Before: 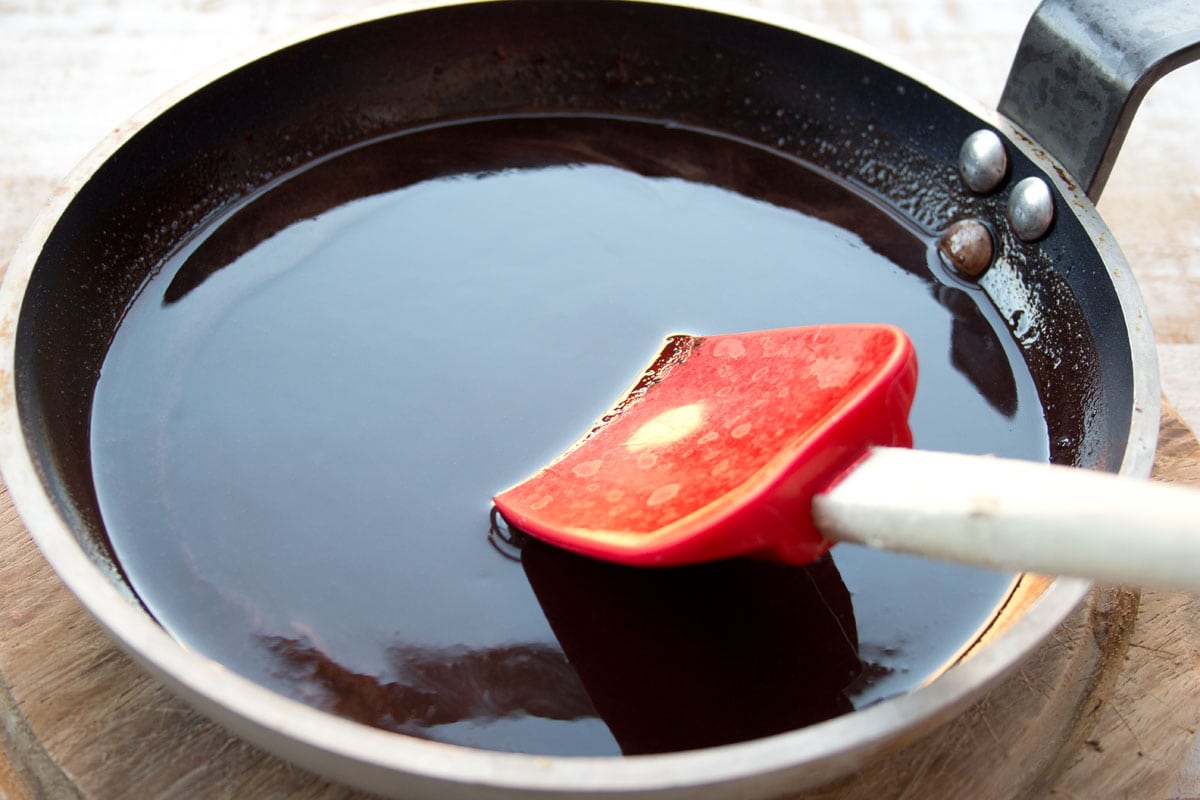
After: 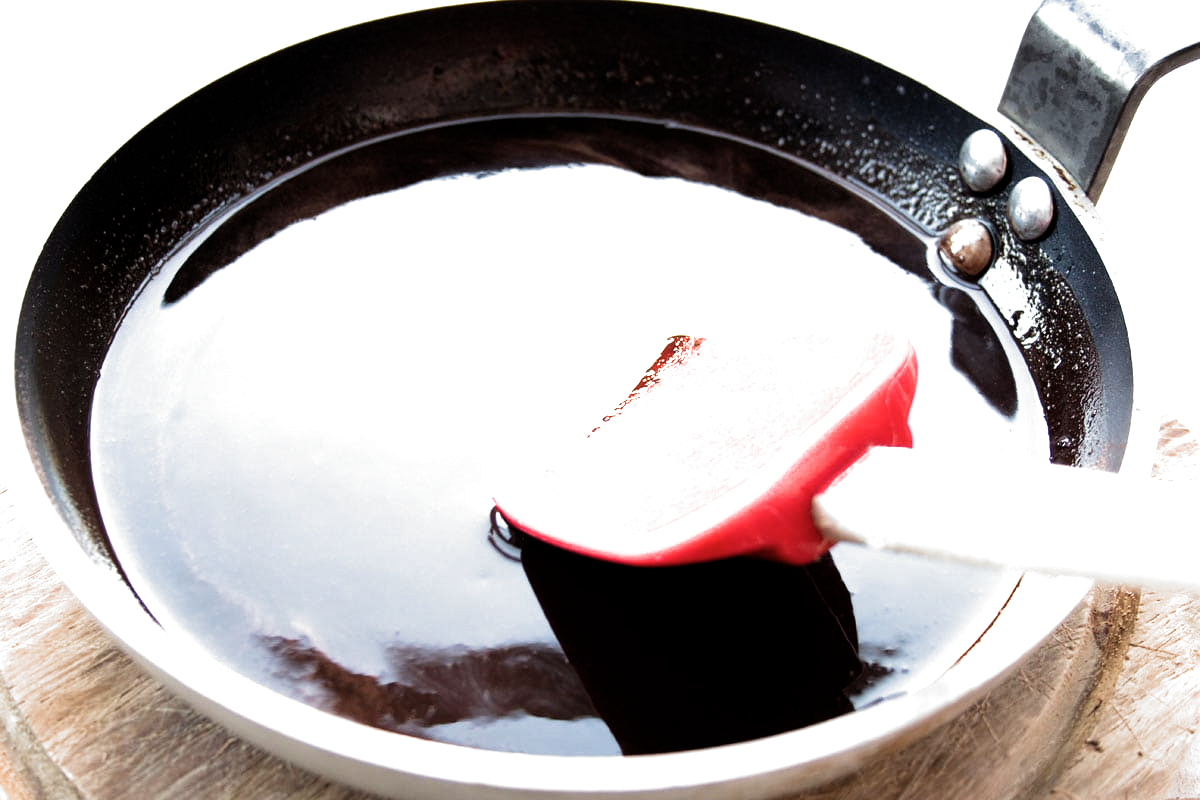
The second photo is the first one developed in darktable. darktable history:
exposure: black level correction 0, exposure 1.1 EV, compensate exposure bias true, compensate highlight preservation false
tone equalizer: on, module defaults
filmic rgb: black relative exposure -8.2 EV, white relative exposure 2.2 EV, threshold 3 EV, hardness 7.11, latitude 75%, contrast 1.325, highlights saturation mix -2%, shadows ↔ highlights balance 30%, preserve chrominance RGB euclidean norm, color science v5 (2021), contrast in shadows safe, contrast in highlights safe, enable highlight reconstruction true
